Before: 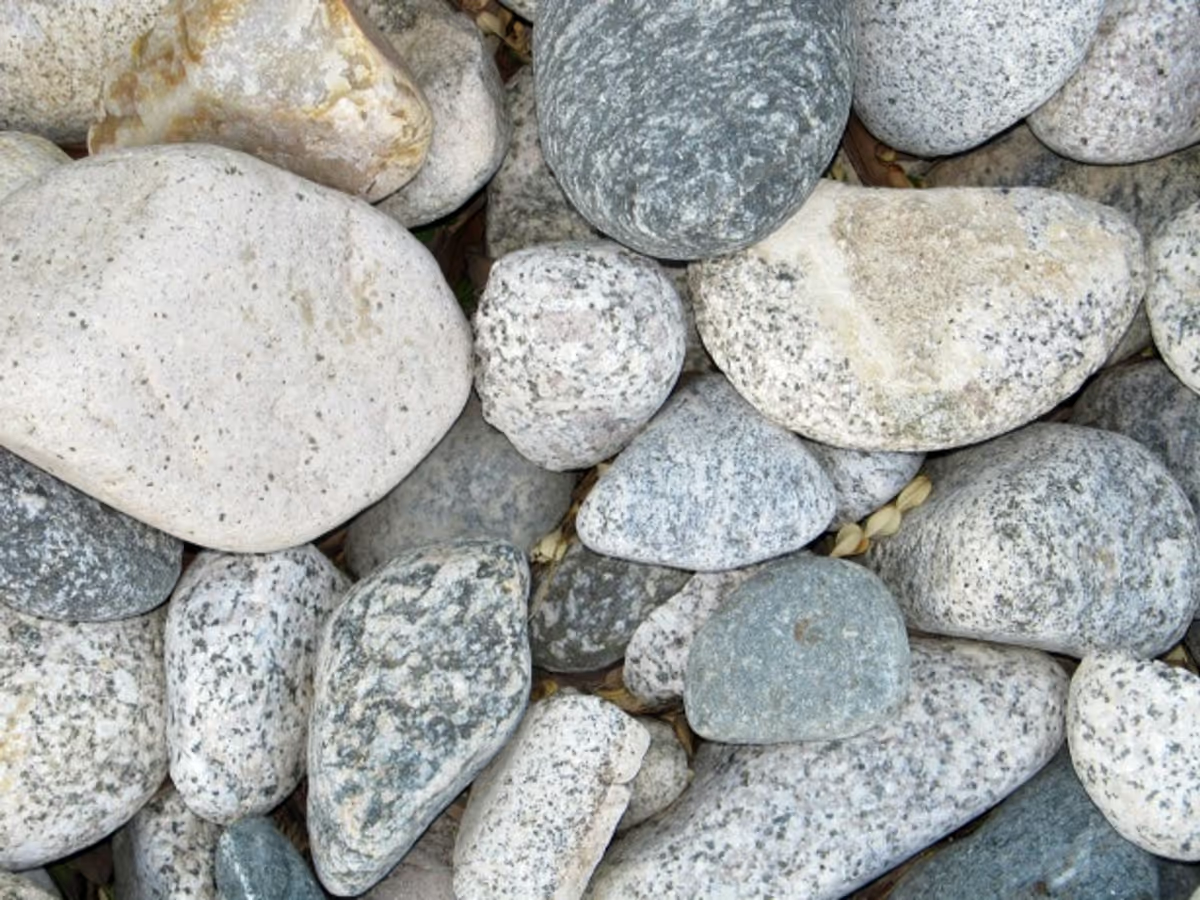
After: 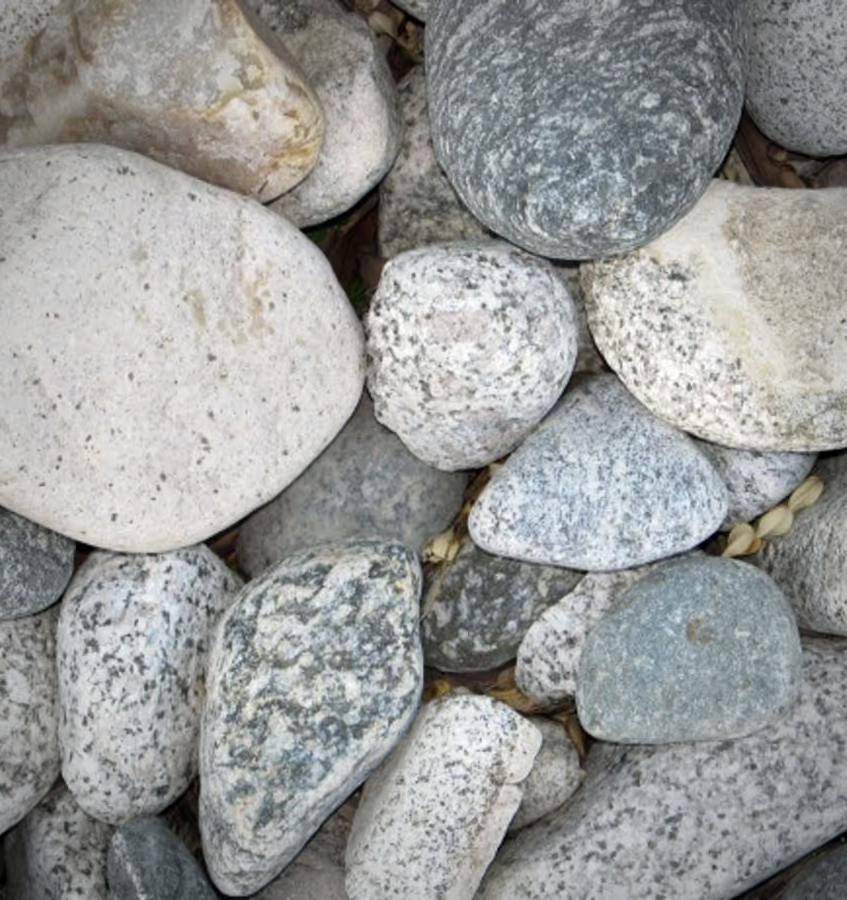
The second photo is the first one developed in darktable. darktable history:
vignetting: fall-off start 67.23%, width/height ratio 1.019
crop and rotate: left 9.043%, right 20.34%
